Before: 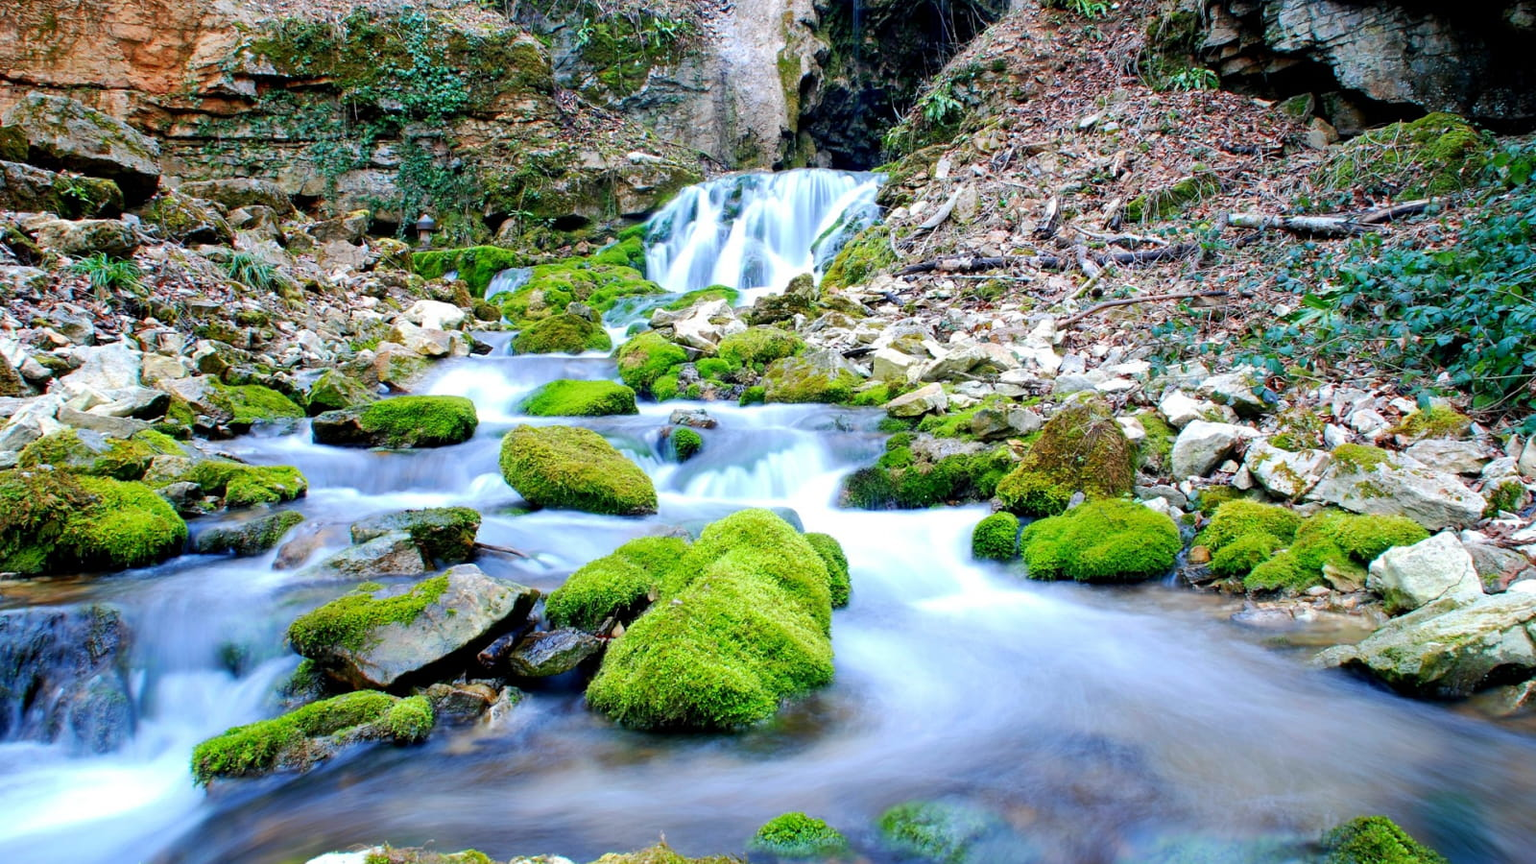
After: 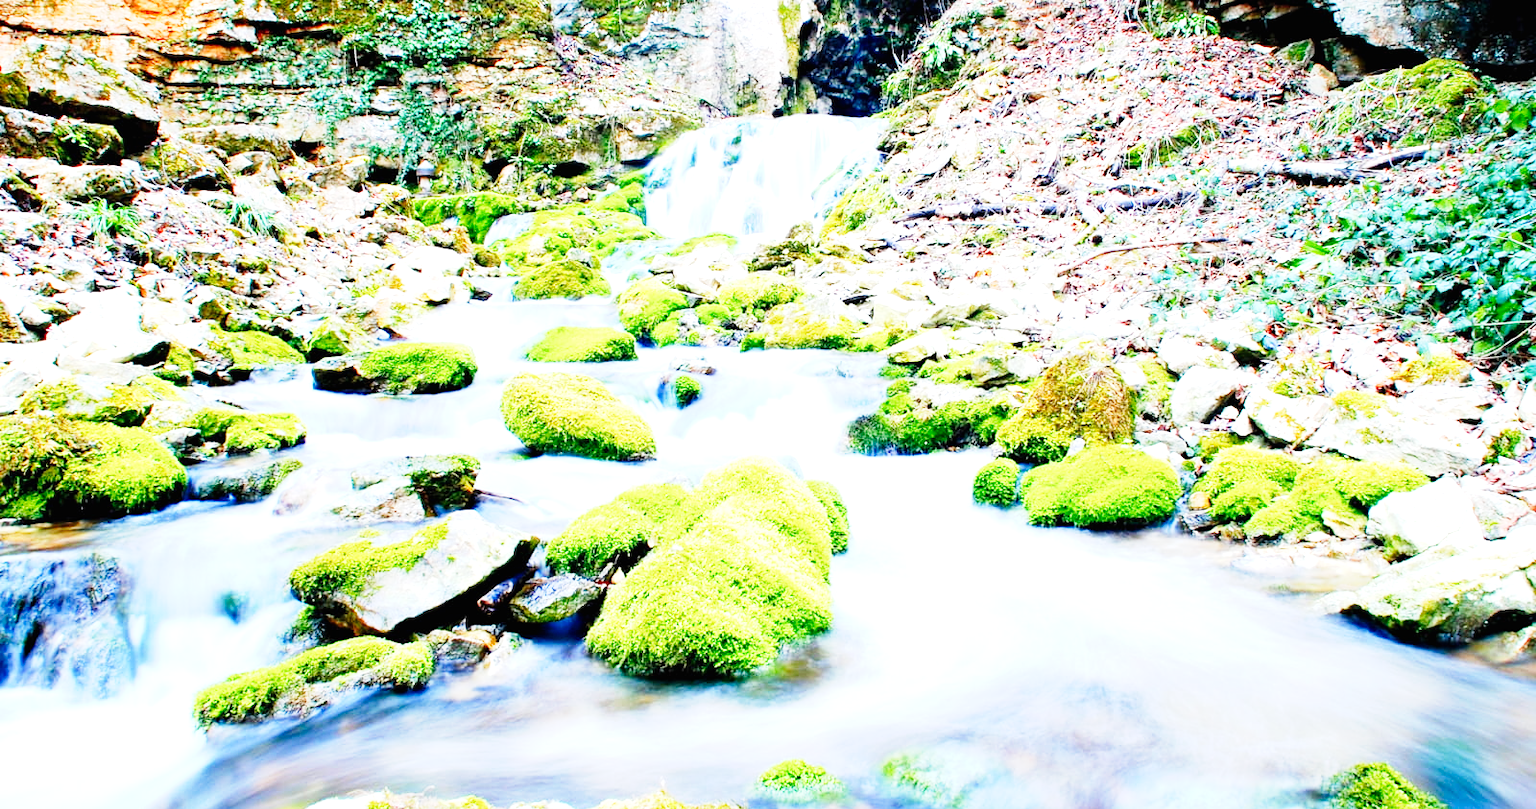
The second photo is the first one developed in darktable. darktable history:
exposure: black level correction 0, exposure 1.125 EV, compensate exposure bias true, compensate highlight preservation false
crop and rotate: top 6.25%
base curve: curves: ch0 [(0, 0) (0, 0.001) (0.001, 0.001) (0.004, 0.002) (0.007, 0.004) (0.015, 0.013) (0.033, 0.045) (0.052, 0.096) (0.075, 0.17) (0.099, 0.241) (0.163, 0.42) (0.219, 0.55) (0.259, 0.616) (0.327, 0.722) (0.365, 0.765) (0.522, 0.873) (0.547, 0.881) (0.689, 0.919) (0.826, 0.952) (1, 1)], preserve colors none
